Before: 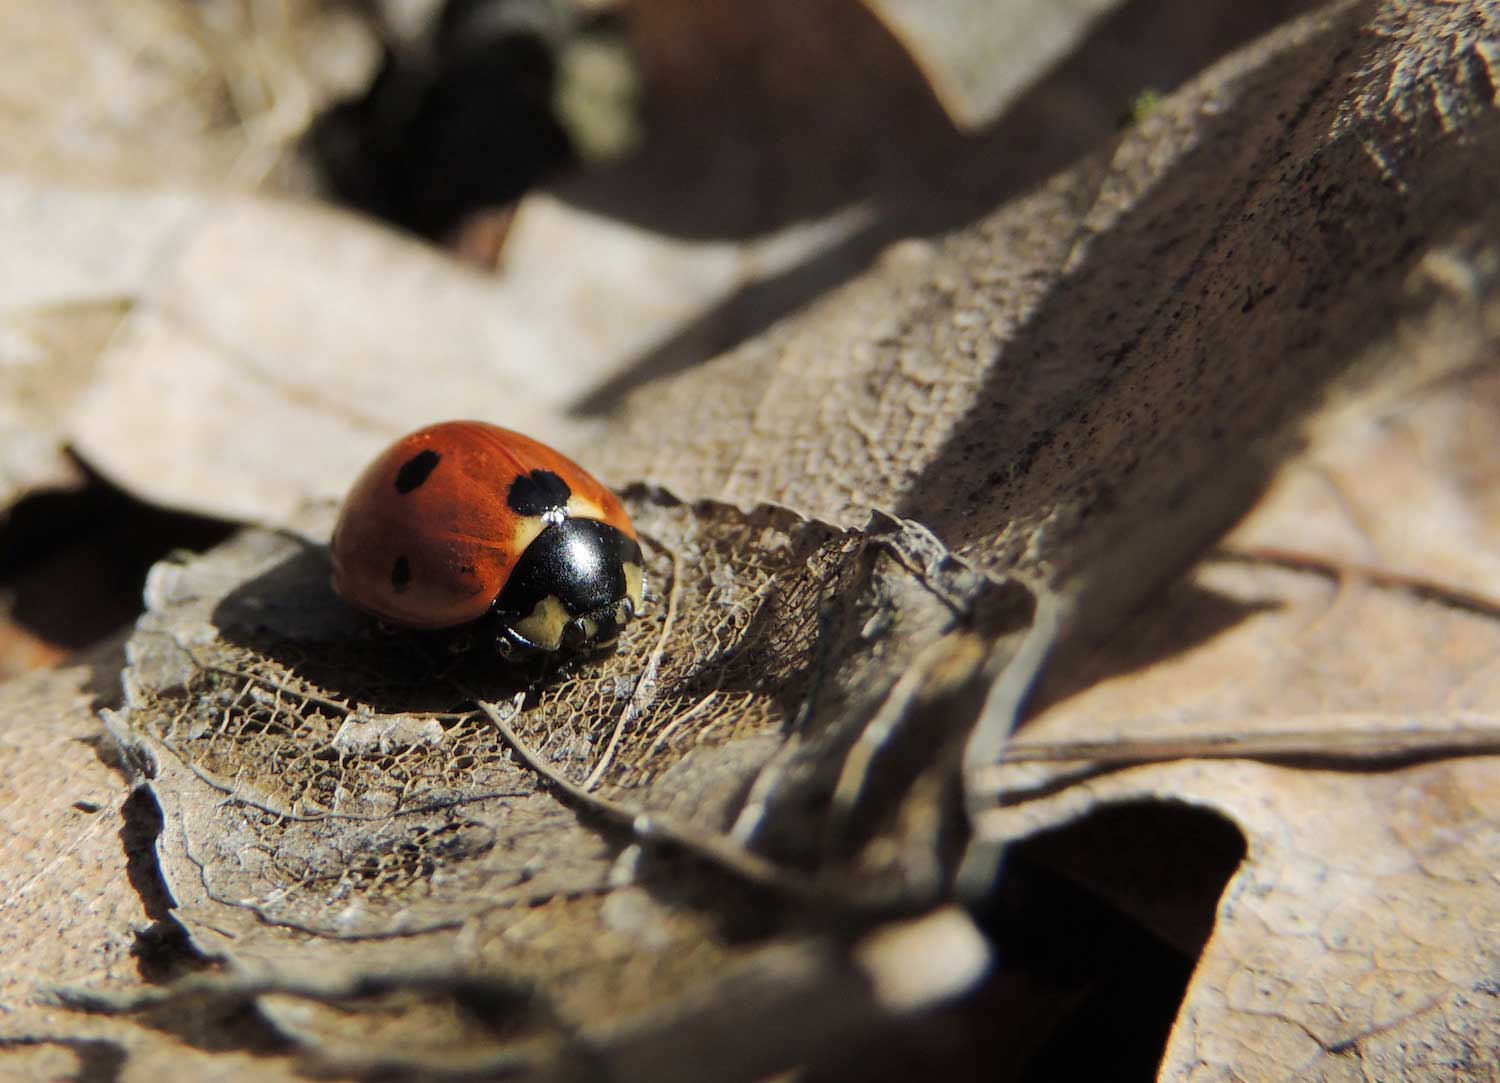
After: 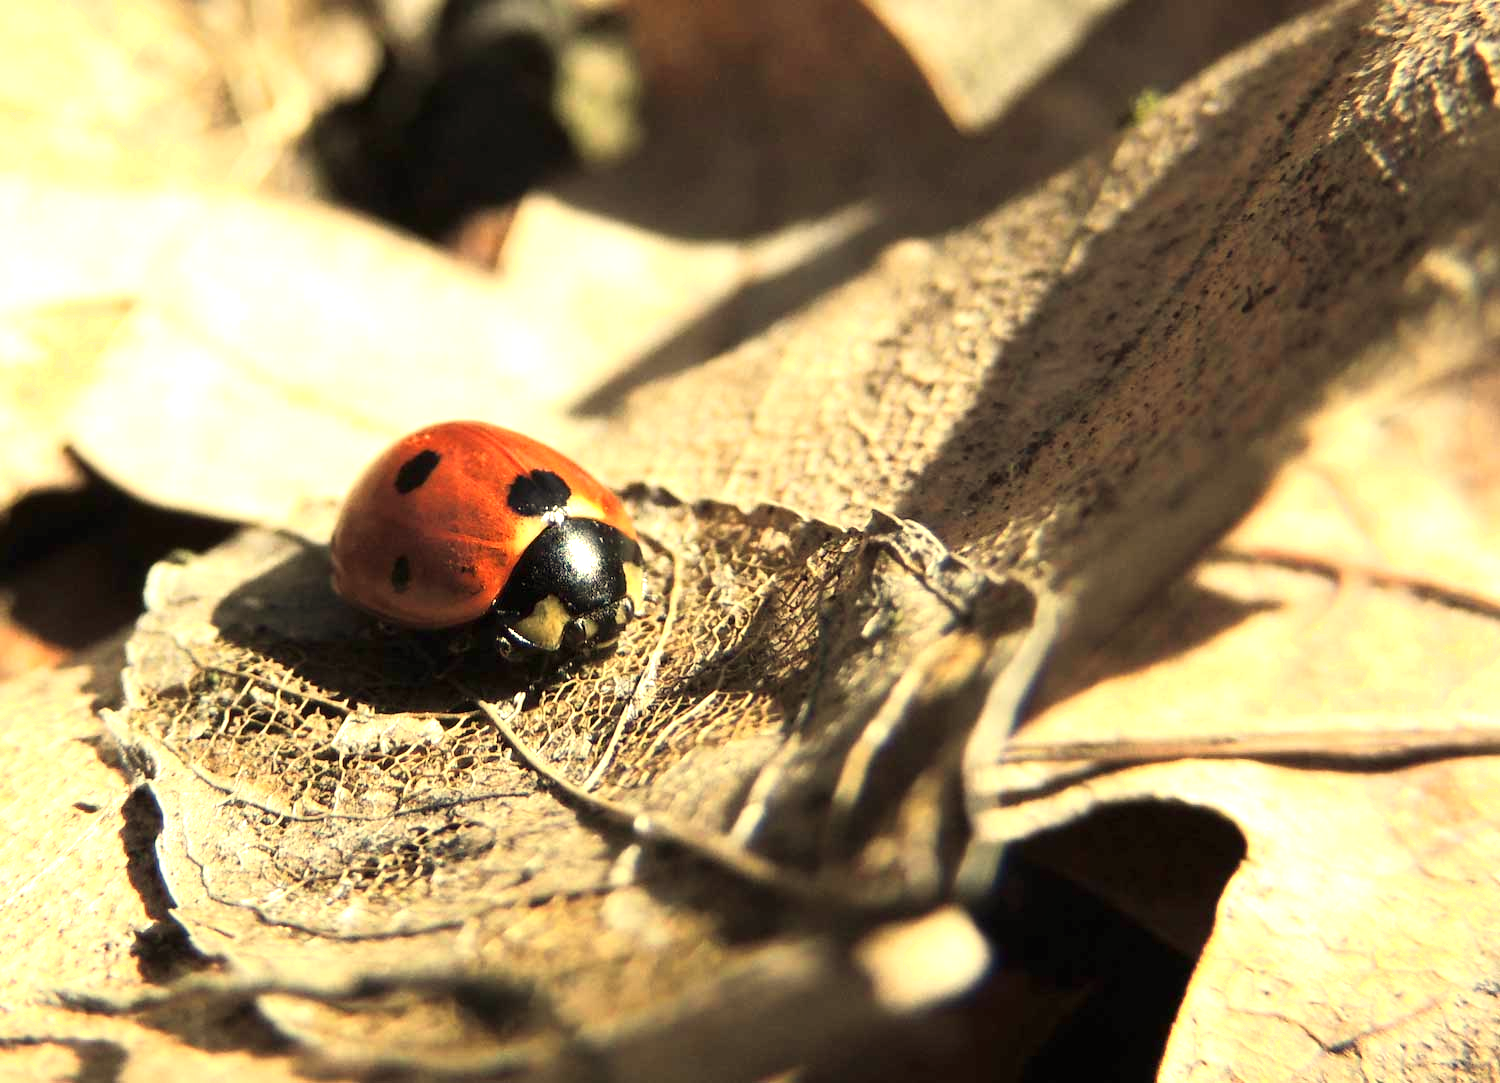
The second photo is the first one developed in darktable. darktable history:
exposure: black level correction 0, exposure 1.125 EV, compensate exposure bias true, compensate highlight preservation false
white balance: red 1.08, blue 0.791
shadows and highlights: shadows -30, highlights 30
